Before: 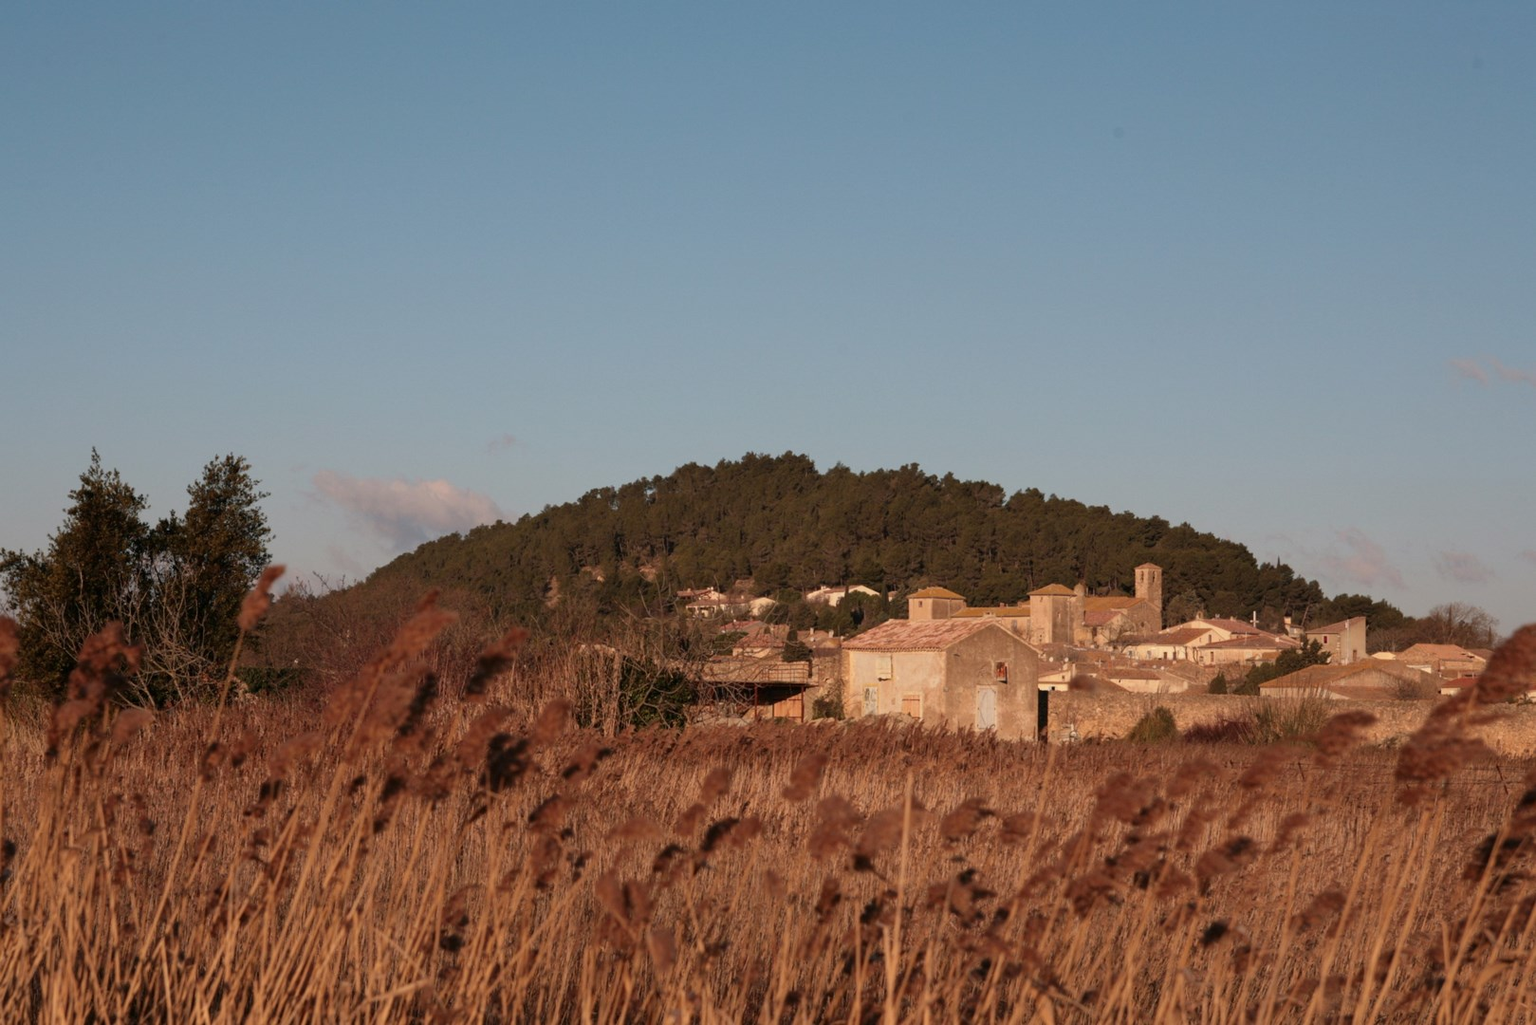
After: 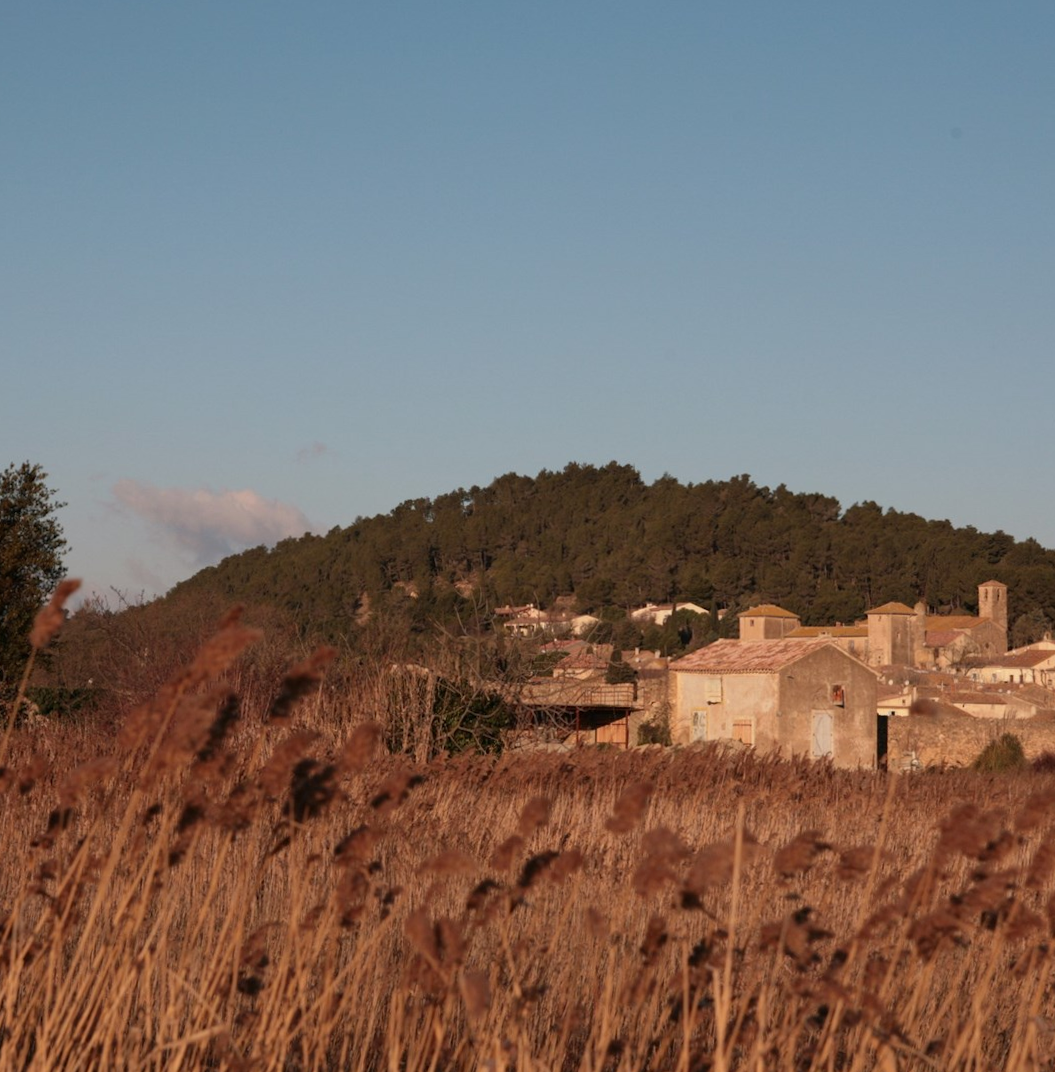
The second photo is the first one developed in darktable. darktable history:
exposure: compensate highlight preservation false
crop and rotate: left 12.648%, right 20.685%
rotate and perspective: rotation 0.226°, lens shift (vertical) -0.042, crop left 0.023, crop right 0.982, crop top 0.006, crop bottom 0.994
